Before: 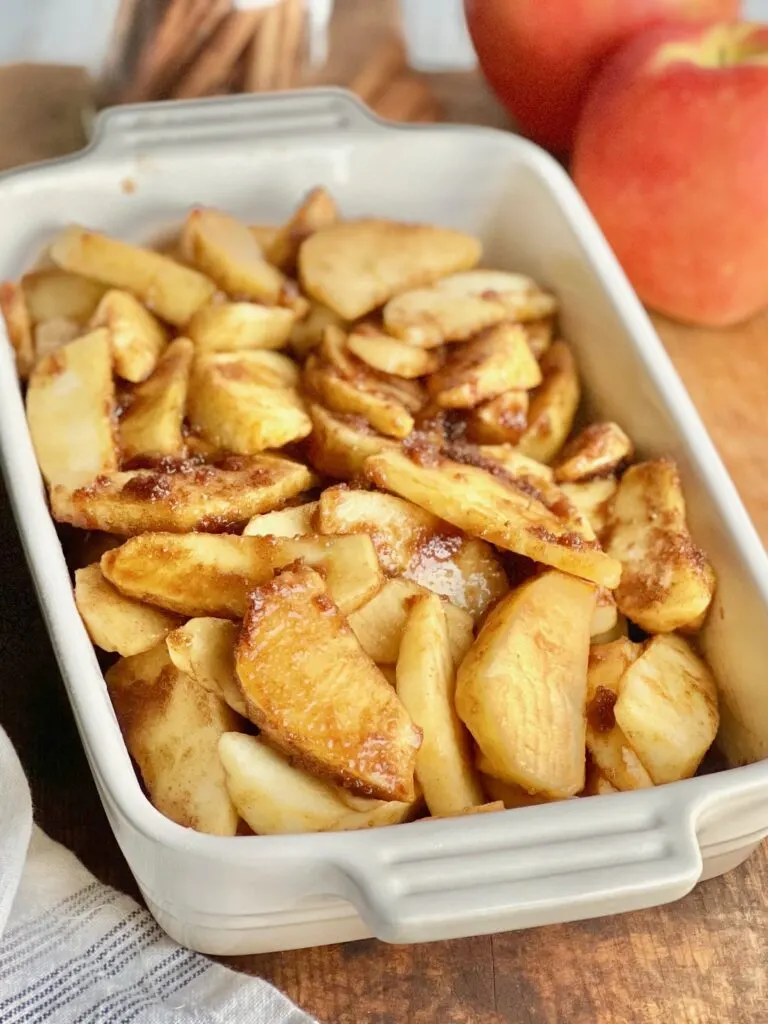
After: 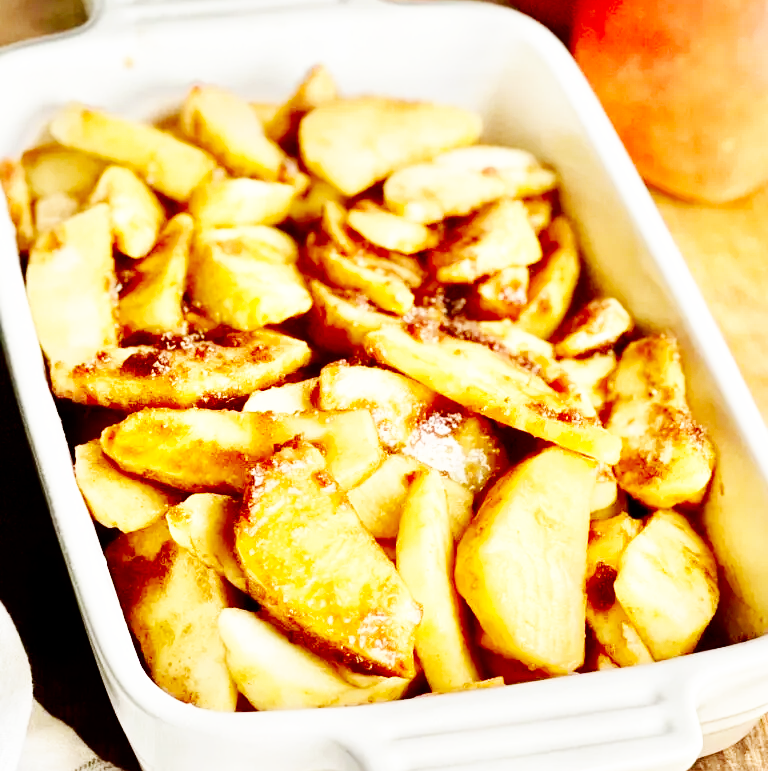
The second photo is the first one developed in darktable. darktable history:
exposure: exposure 0.085 EV, compensate exposure bias true, compensate highlight preservation false
base curve: curves: ch0 [(0, 0) (0.007, 0.004) (0.027, 0.03) (0.046, 0.07) (0.207, 0.54) (0.442, 0.872) (0.673, 0.972) (1, 1)], preserve colors none
contrast brightness saturation: contrast 0.096, brightness -0.28, saturation 0.145
crop and rotate: top 12.187%, bottom 12.476%
